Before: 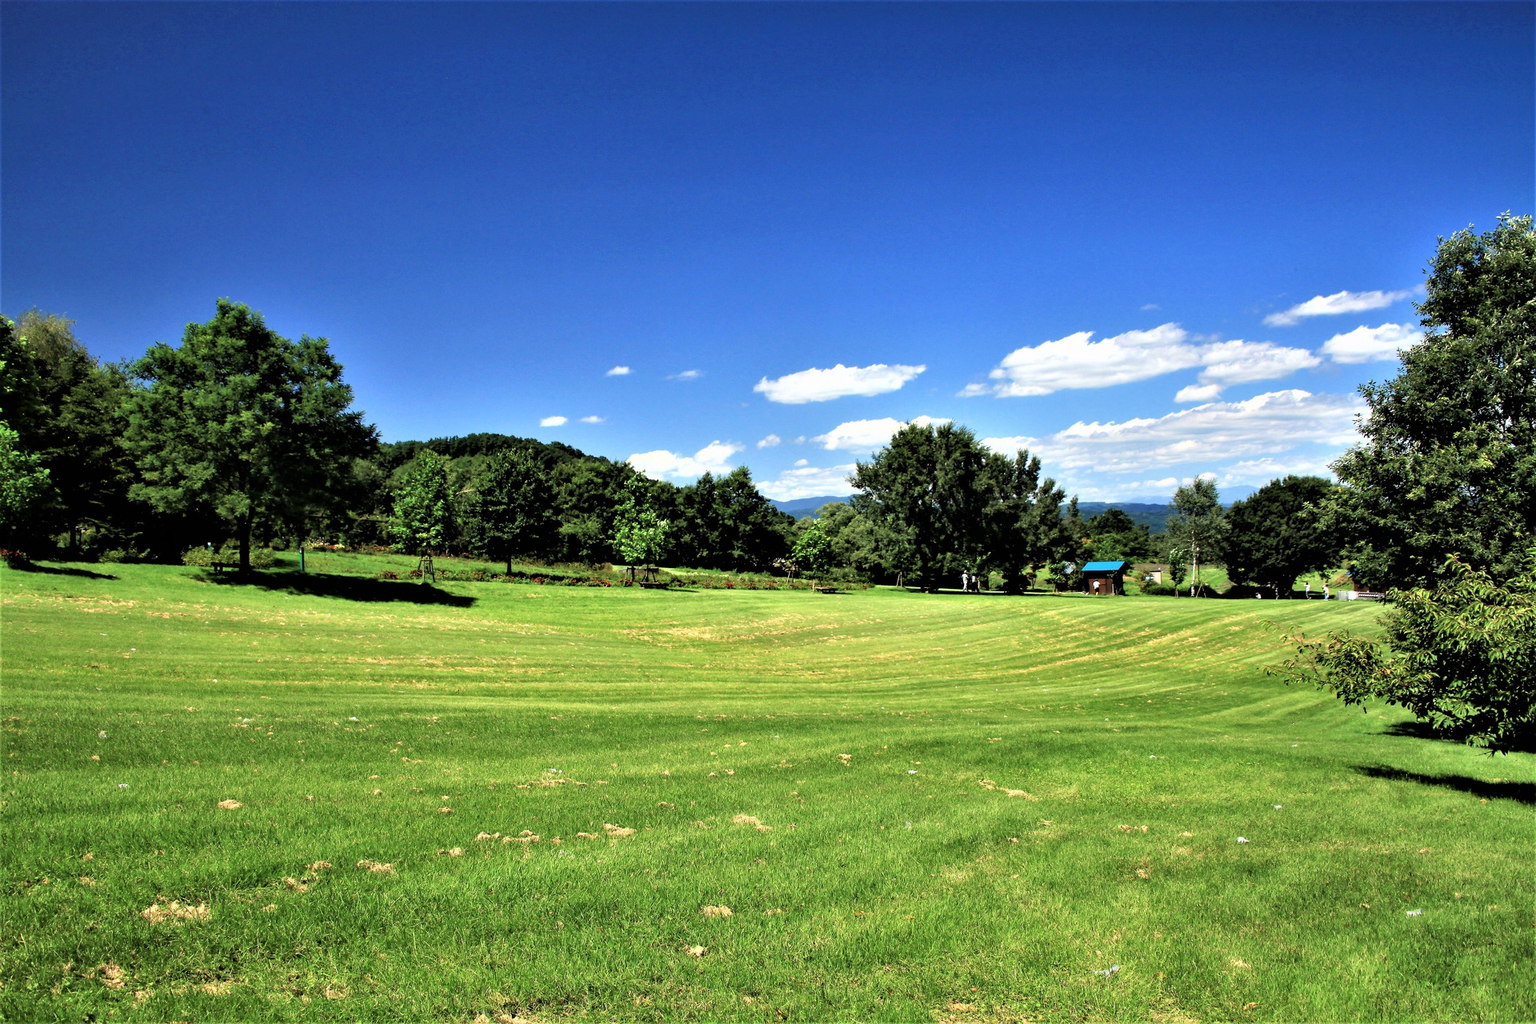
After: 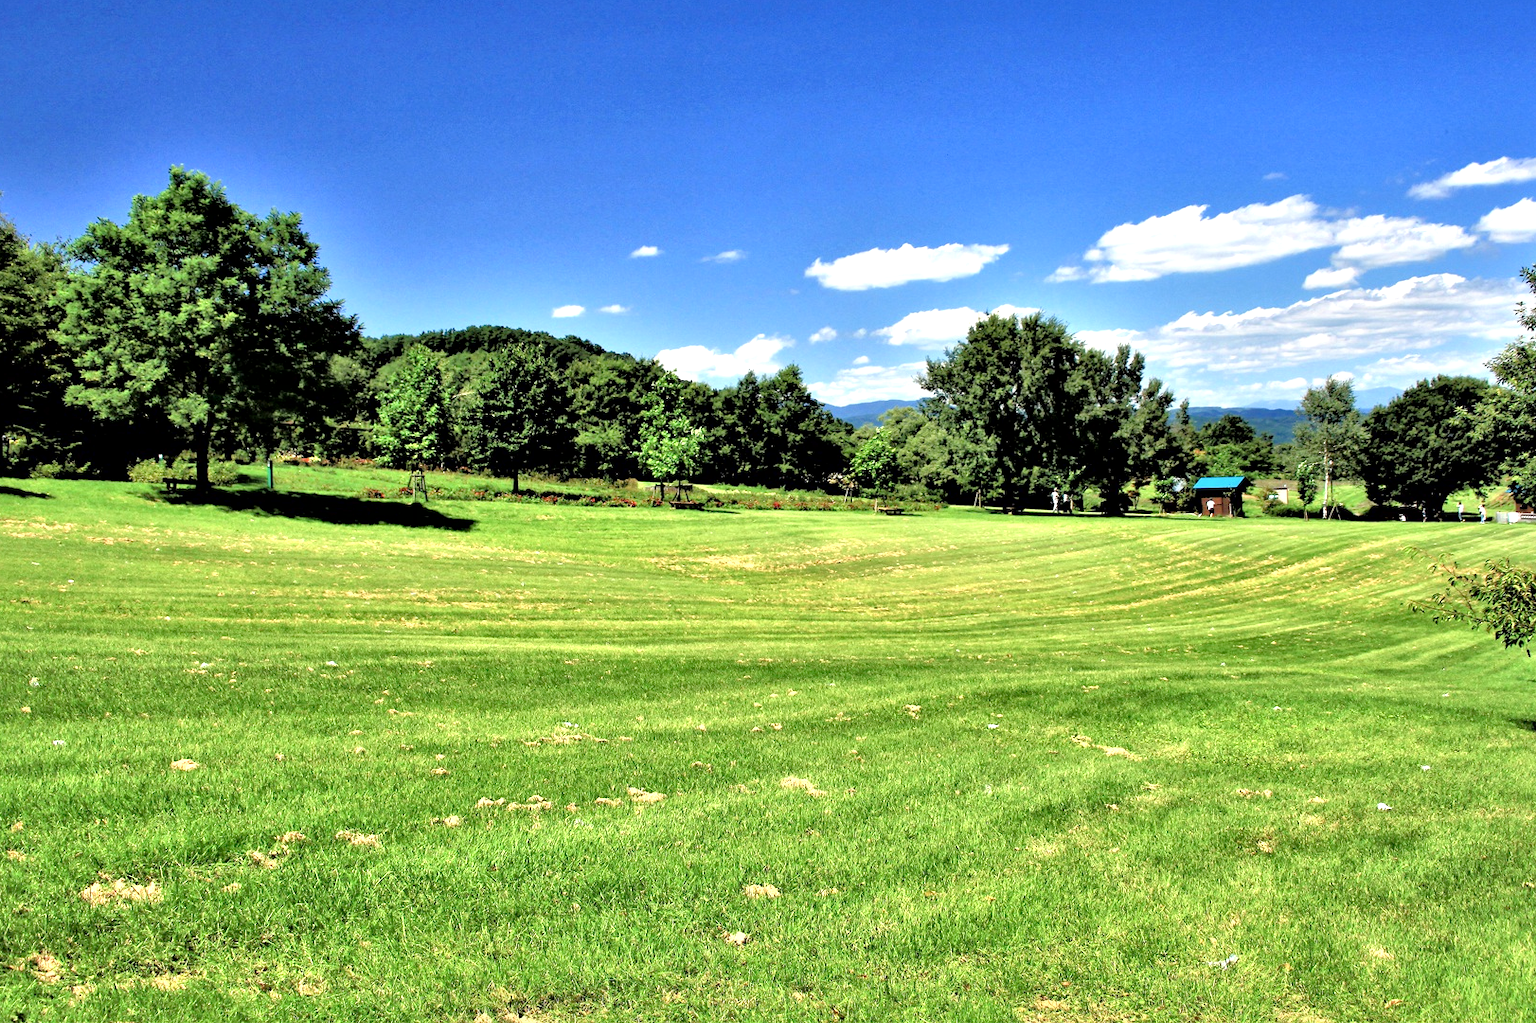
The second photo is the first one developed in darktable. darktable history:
levels: levels [0, 0.478, 1]
local contrast: mode bilateral grid, contrast 25, coarseness 60, detail 151%, midtone range 0.2
crop and rotate: left 4.842%, top 15.51%, right 10.668%
tone equalizer: -7 EV 0.15 EV, -6 EV 0.6 EV, -5 EV 1.15 EV, -4 EV 1.33 EV, -3 EV 1.15 EV, -2 EV 0.6 EV, -1 EV 0.15 EV, mask exposure compensation -0.5 EV
